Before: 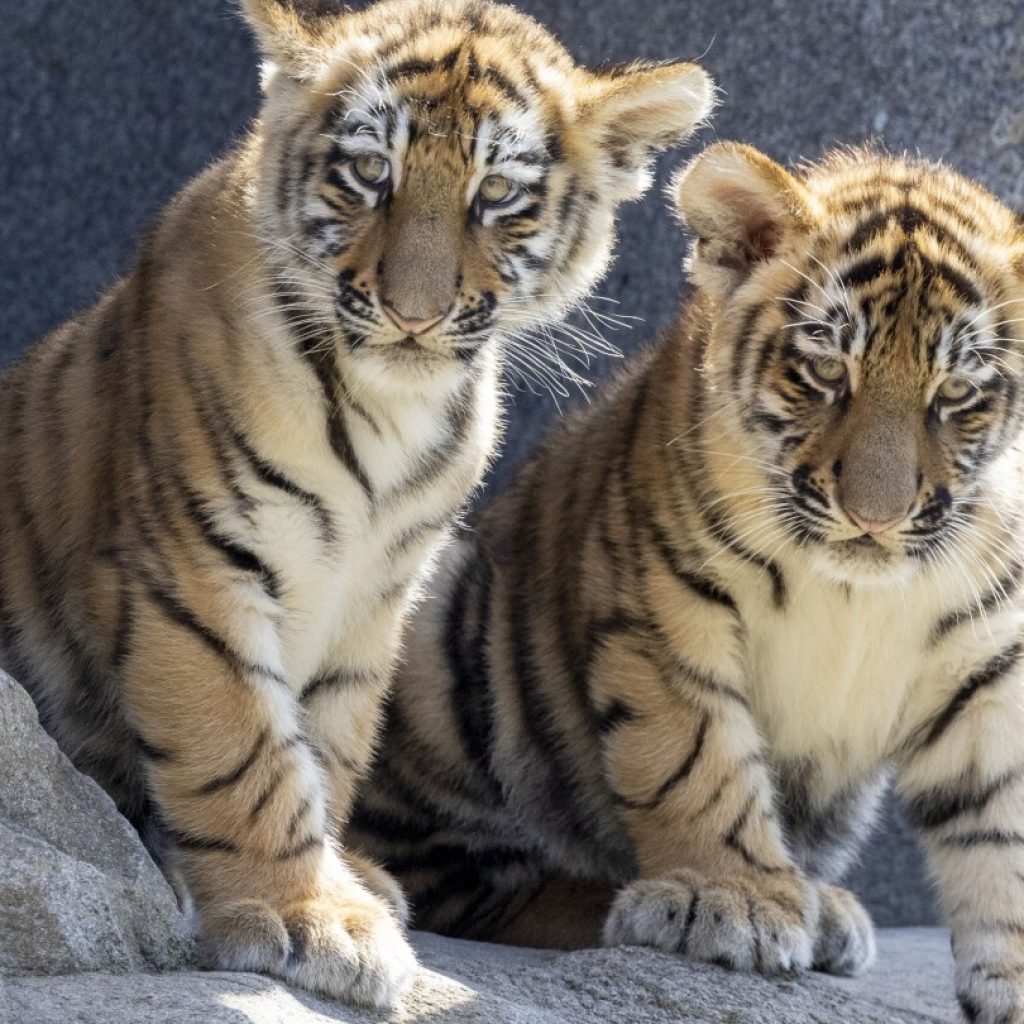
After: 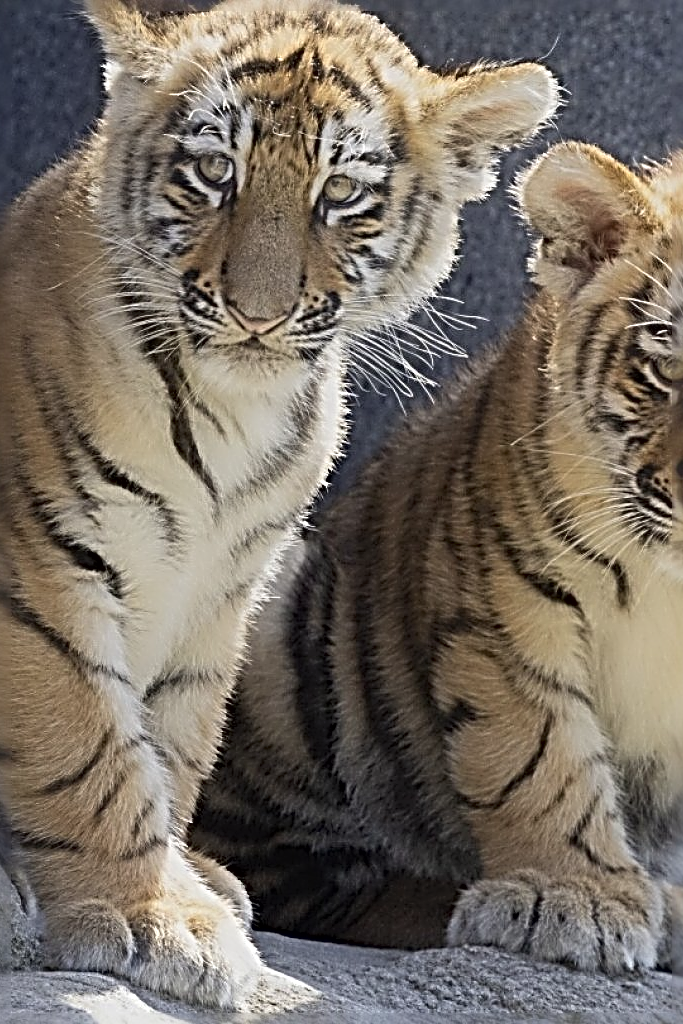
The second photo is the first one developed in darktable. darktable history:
contrast equalizer: y [[0.6 ×6], [0.55 ×6], [0 ×6], [0 ×6], [0 ×6]], mix -0.988
crop and rotate: left 15.314%, right 17.952%
exposure: black level correction 0.001, exposure -0.123 EV, compensate highlight preservation false
local contrast: mode bilateral grid, contrast 19, coarseness 50, detail 119%, midtone range 0.2
sharpen: radius 4.007, amount 1.984
